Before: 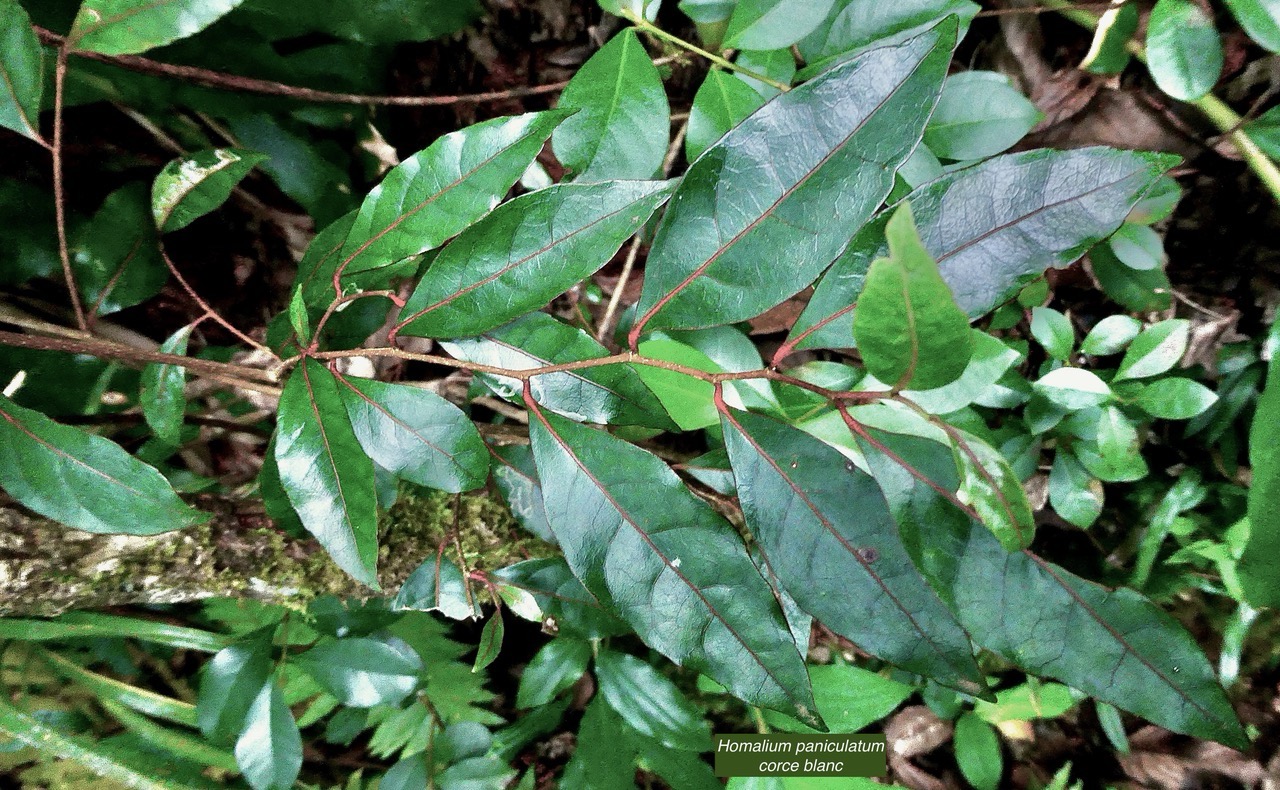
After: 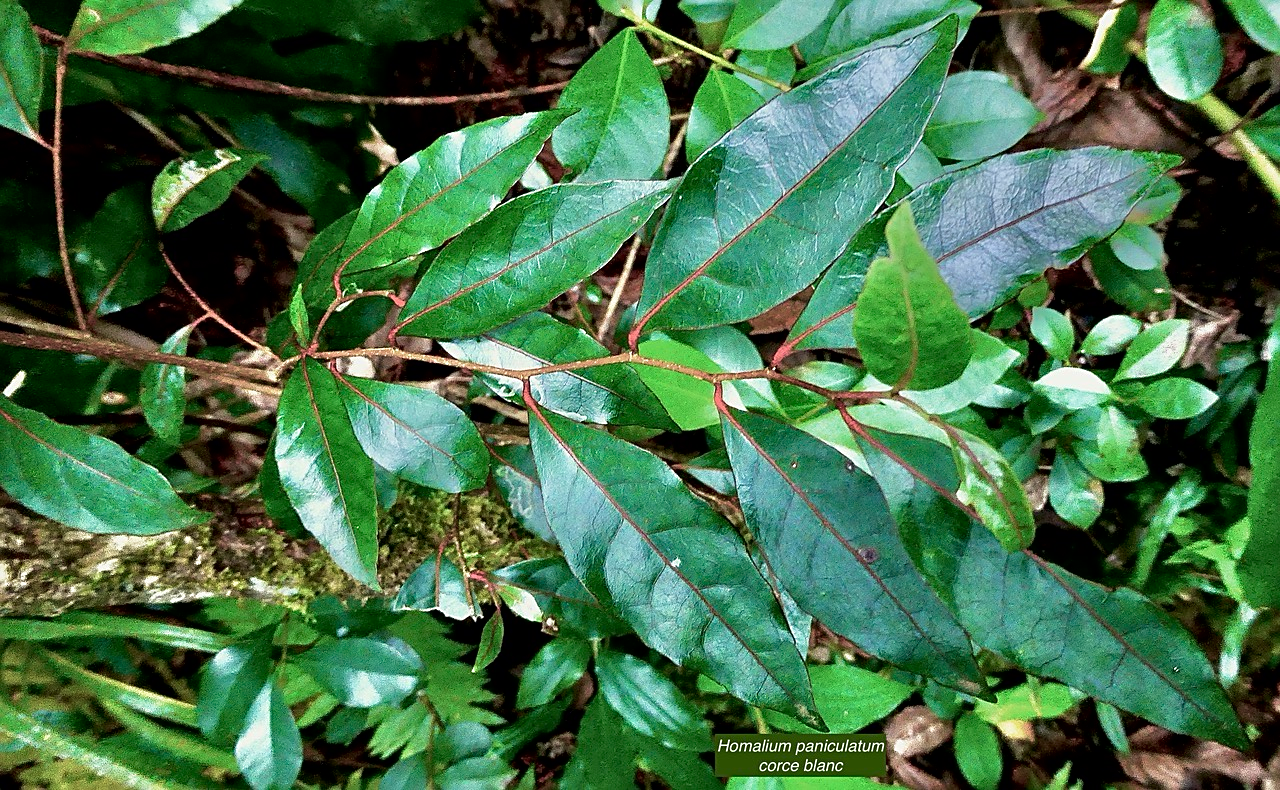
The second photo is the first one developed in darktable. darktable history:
velvia: on, module defaults
contrast brightness saturation: contrast 0.041, saturation 0.153
sharpen: on, module defaults
exposure: exposure -0.054 EV, compensate highlight preservation false
